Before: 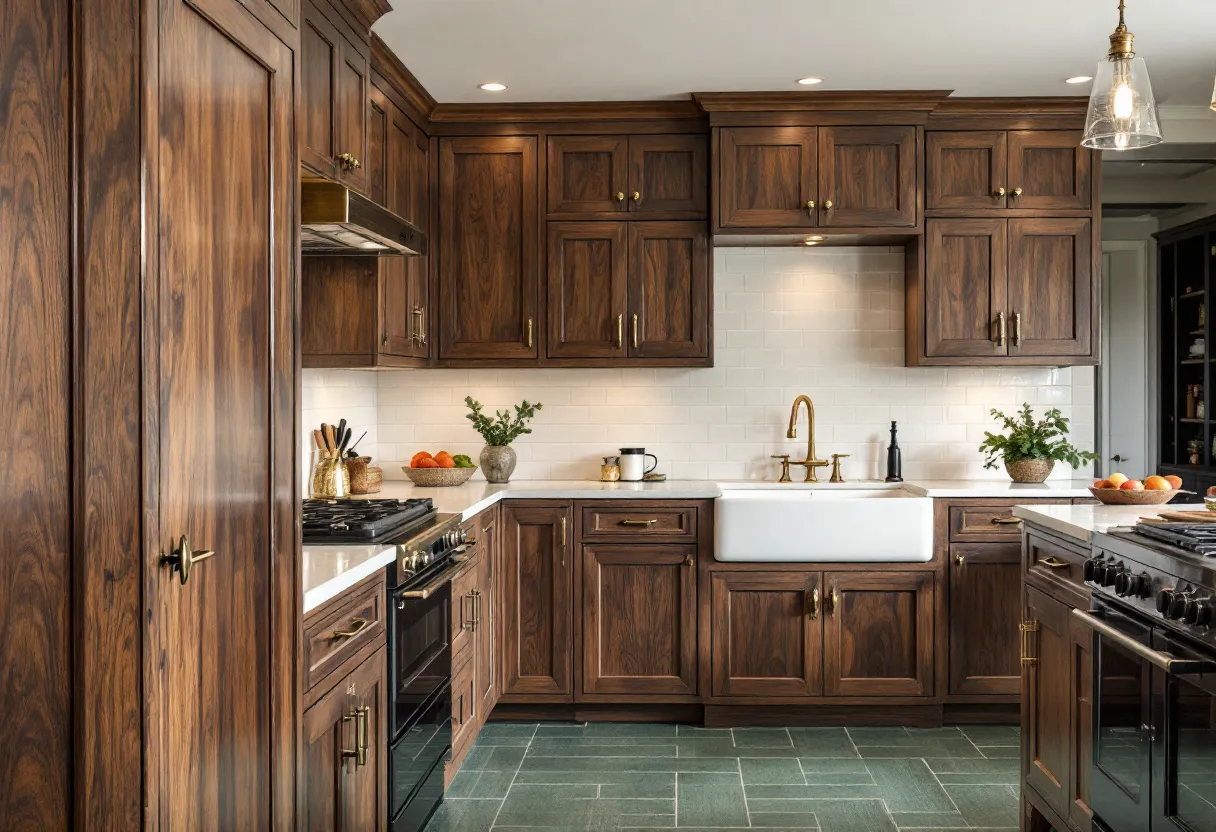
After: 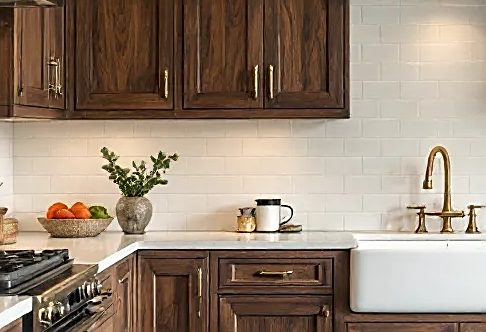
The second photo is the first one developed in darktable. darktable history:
shadows and highlights: radius 125.46, shadows 30.51, highlights -30.51, low approximation 0.01, soften with gaussian
crop: left 30%, top 30%, right 30%, bottom 30%
sharpen: amount 0.75
